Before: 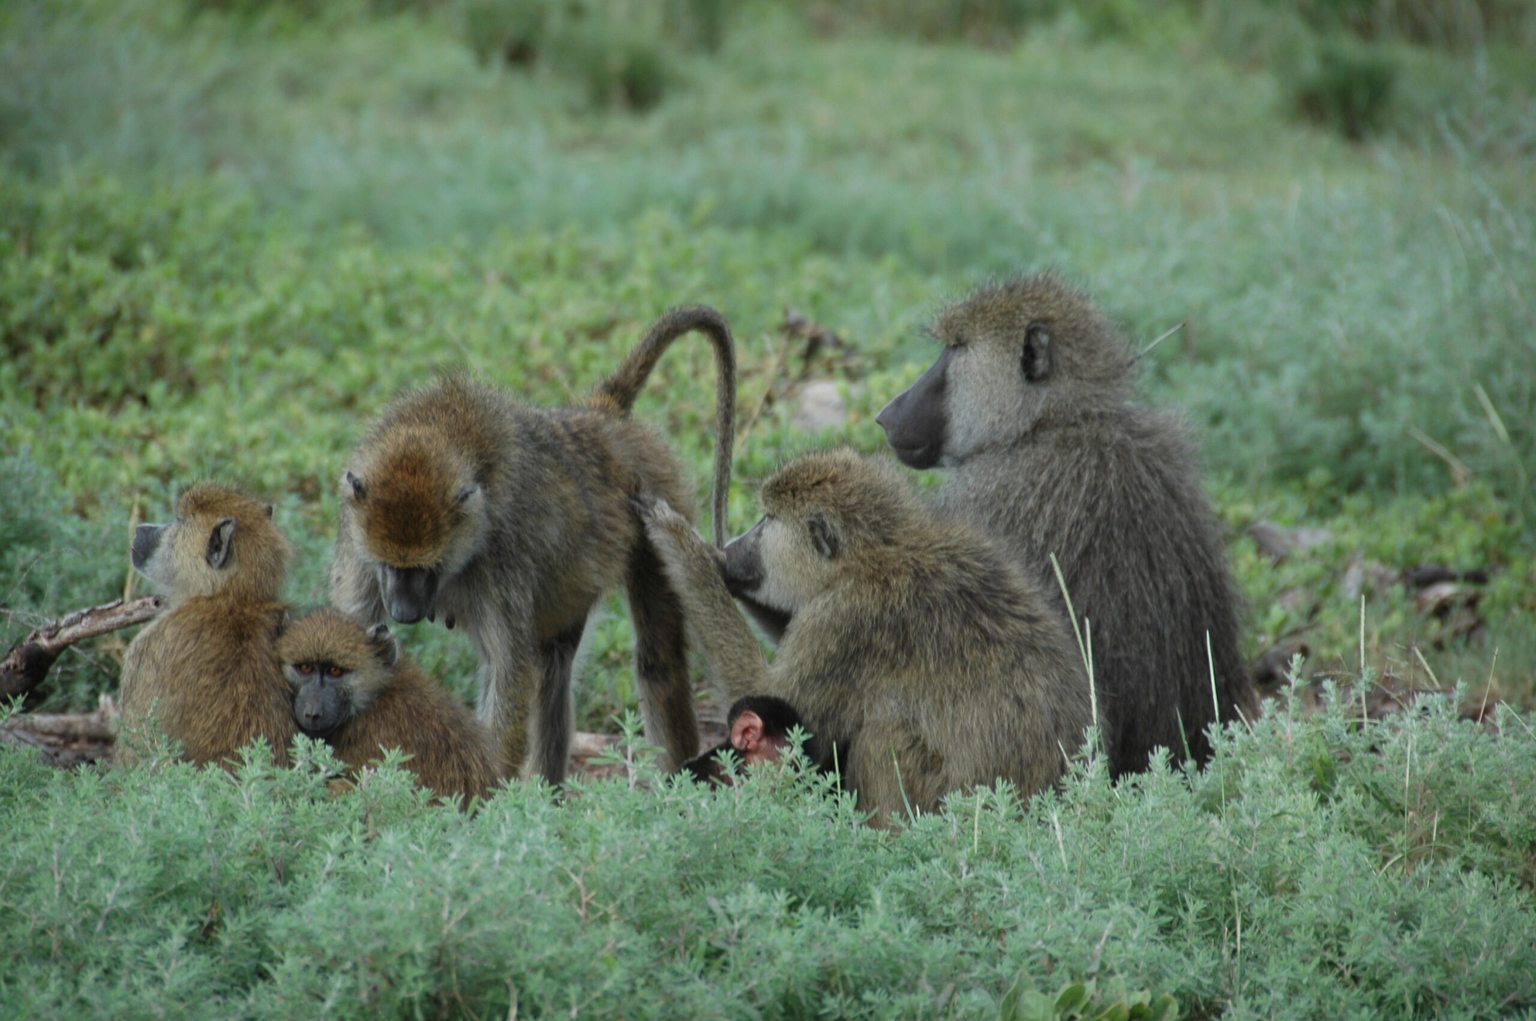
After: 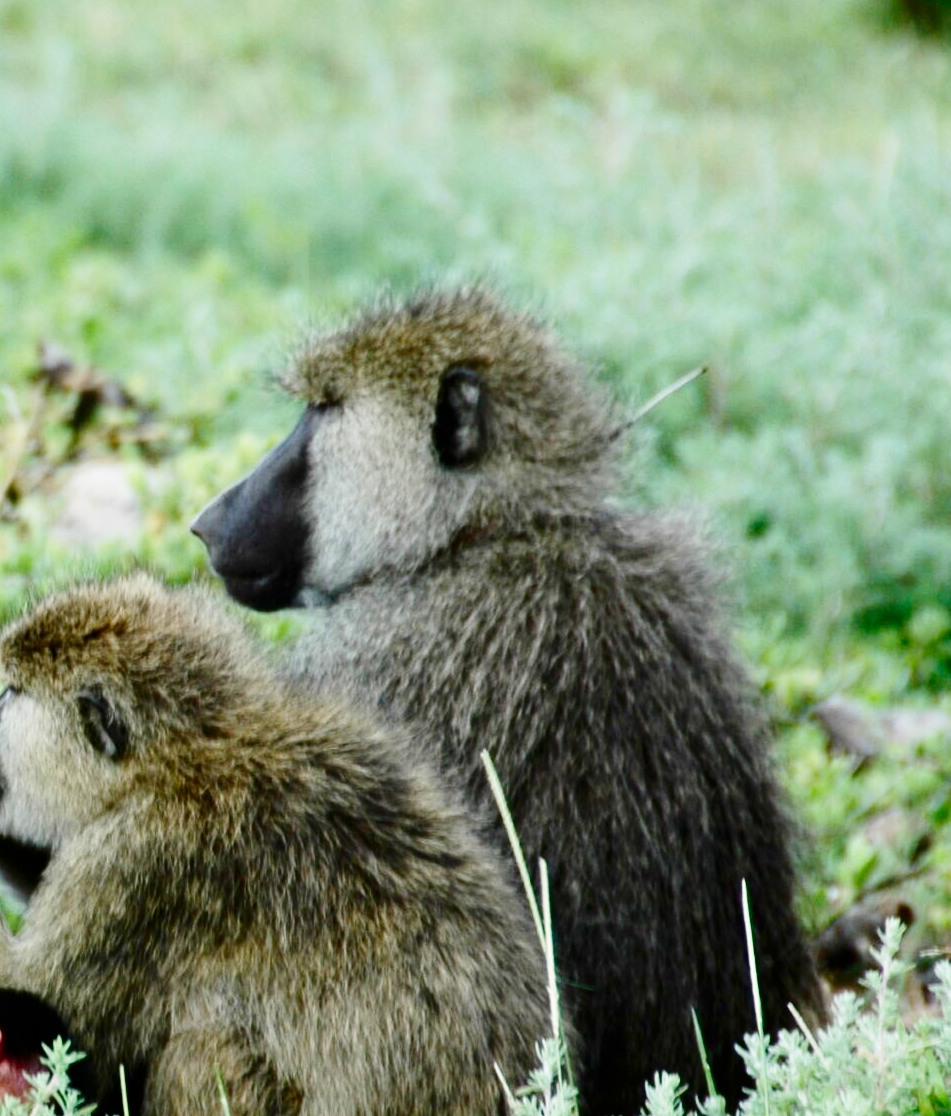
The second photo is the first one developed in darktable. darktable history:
contrast brightness saturation: contrast 0.132, brightness -0.237, saturation 0.139
crop and rotate: left 49.586%, top 10.151%, right 13.249%, bottom 24.267%
base curve: curves: ch0 [(0, 0) (0, 0) (0.002, 0.001) (0.008, 0.003) (0.019, 0.011) (0.037, 0.037) (0.064, 0.11) (0.102, 0.232) (0.152, 0.379) (0.216, 0.524) (0.296, 0.665) (0.394, 0.789) (0.512, 0.881) (0.651, 0.945) (0.813, 0.986) (1, 1)], preserve colors none
